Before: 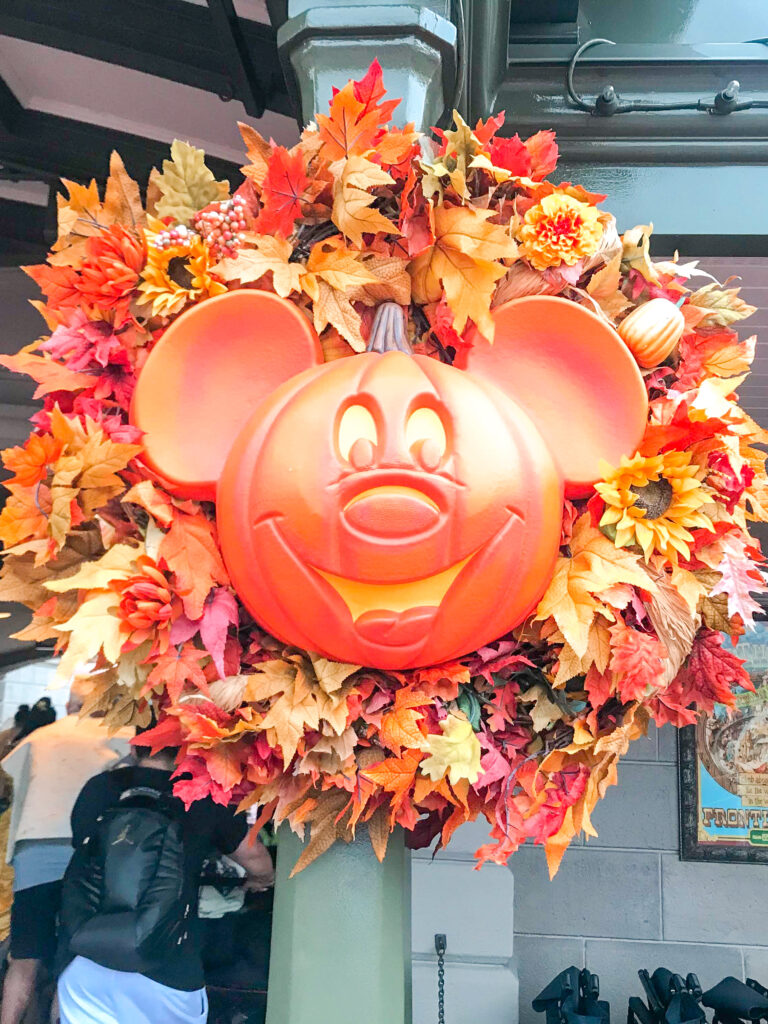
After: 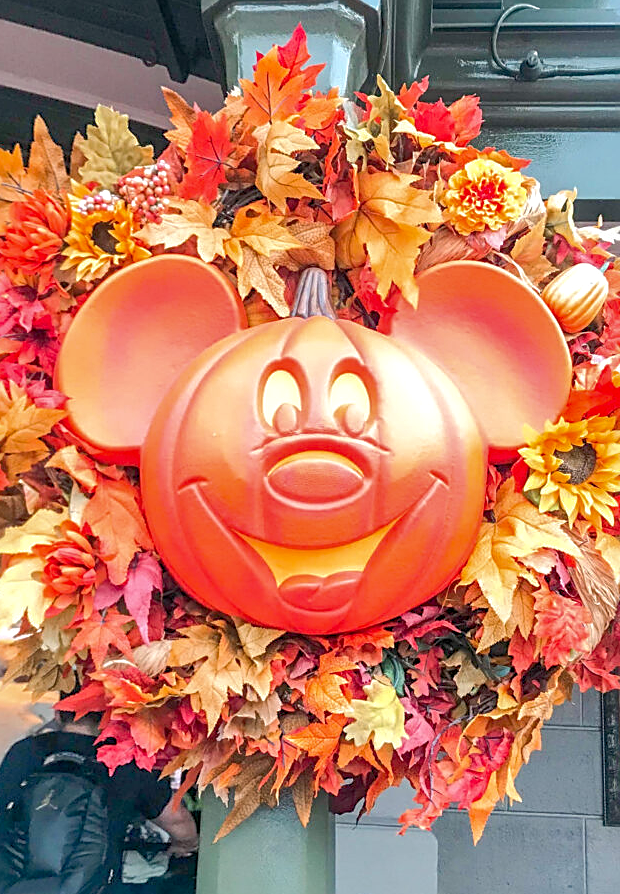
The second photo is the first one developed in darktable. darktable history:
shadows and highlights: on, module defaults
sharpen: on, module defaults
crop: left 9.995%, top 3.508%, right 9.208%, bottom 9.103%
local contrast: on, module defaults
contrast brightness saturation: contrast 0.077, saturation 0.022
